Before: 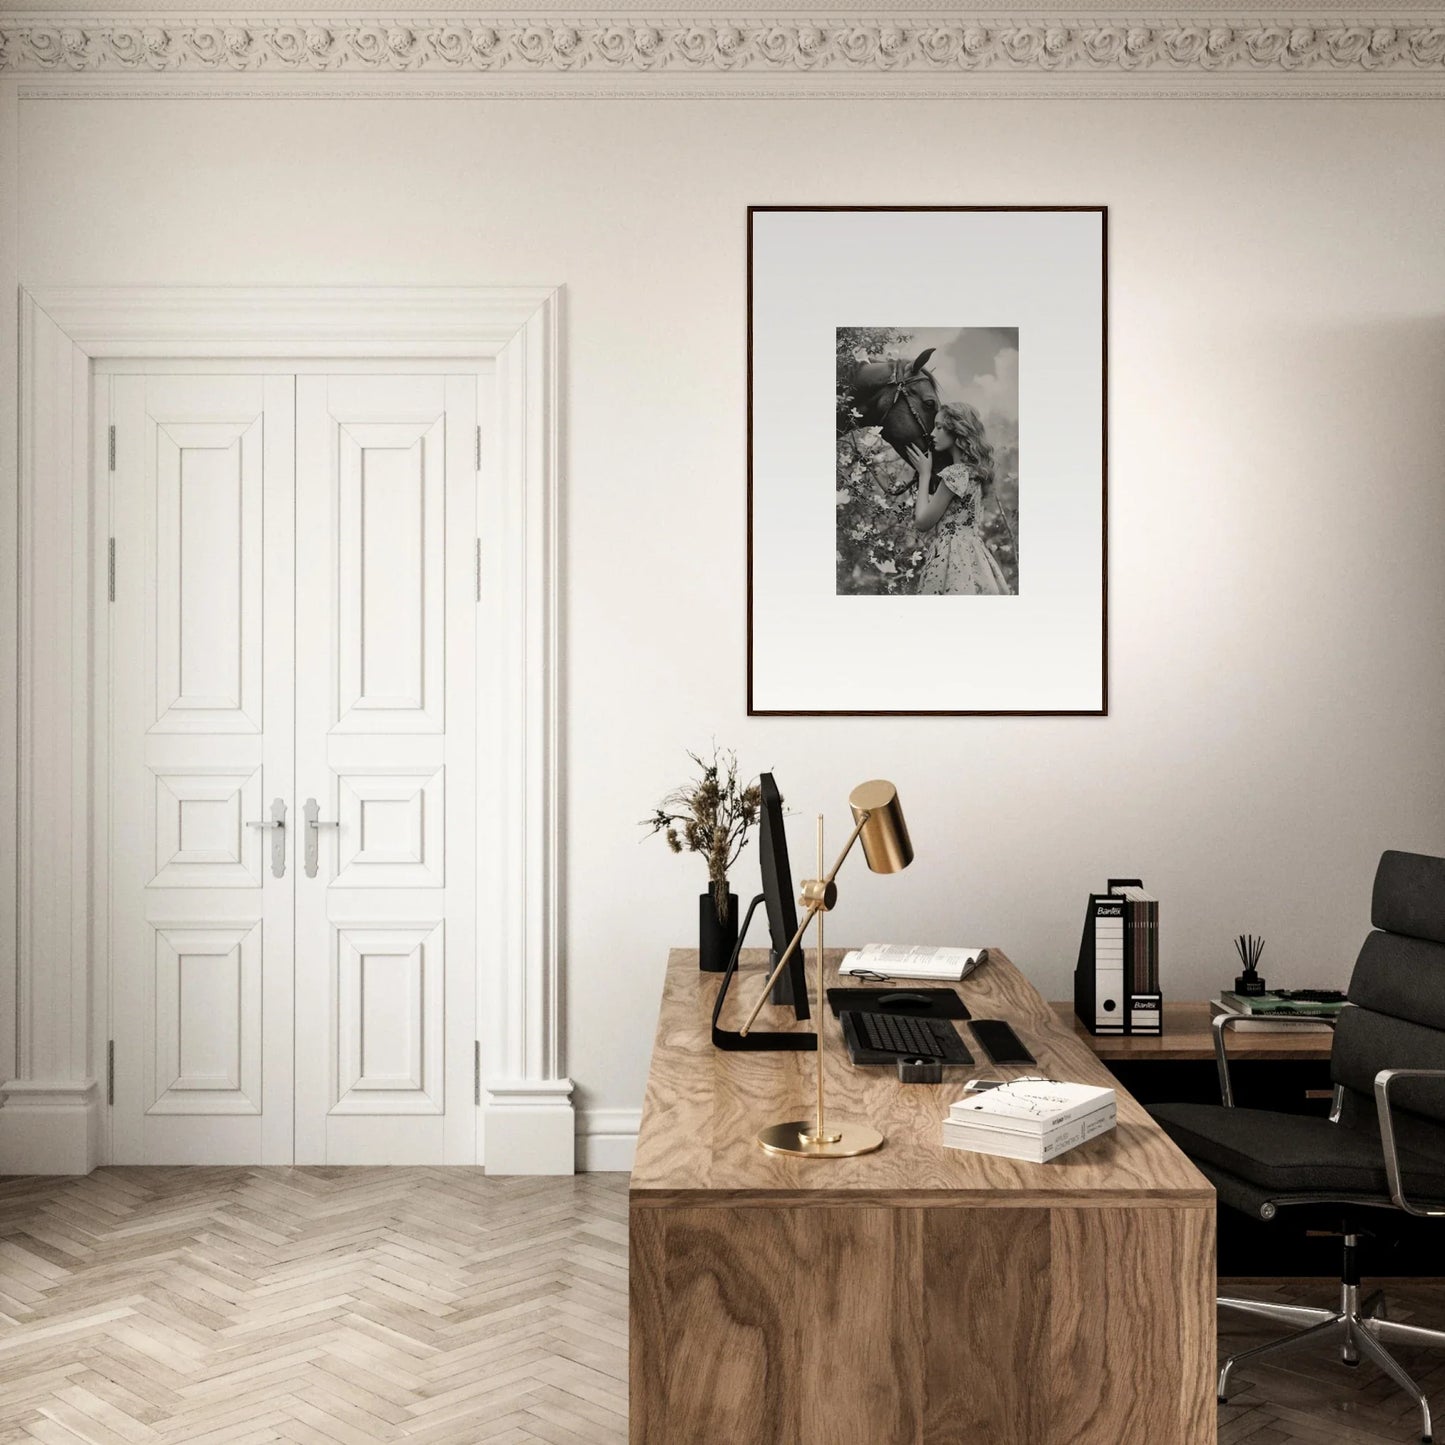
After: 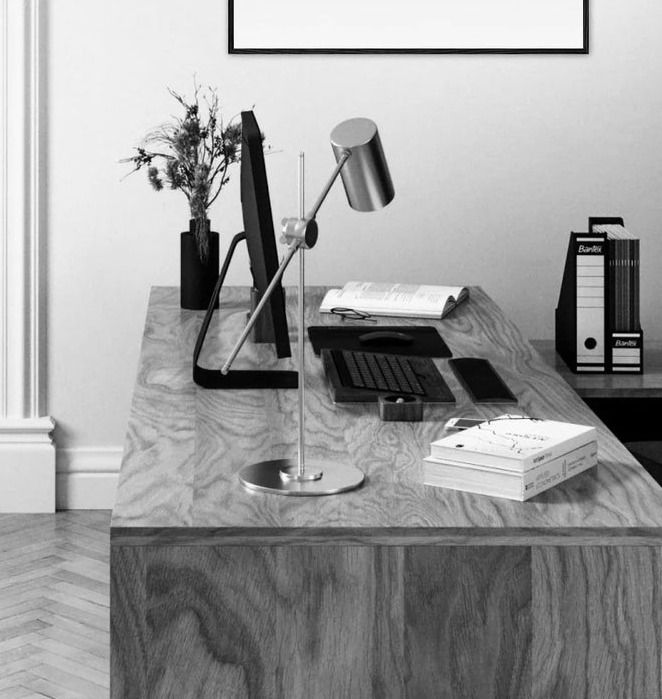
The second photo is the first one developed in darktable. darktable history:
crop: left 35.976%, top 45.819%, right 18.162%, bottom 5.807%
monochrome: on, module defaults
color balance rgb: perceptual saturation grading › global saturation 10%, global vibrance 10%
